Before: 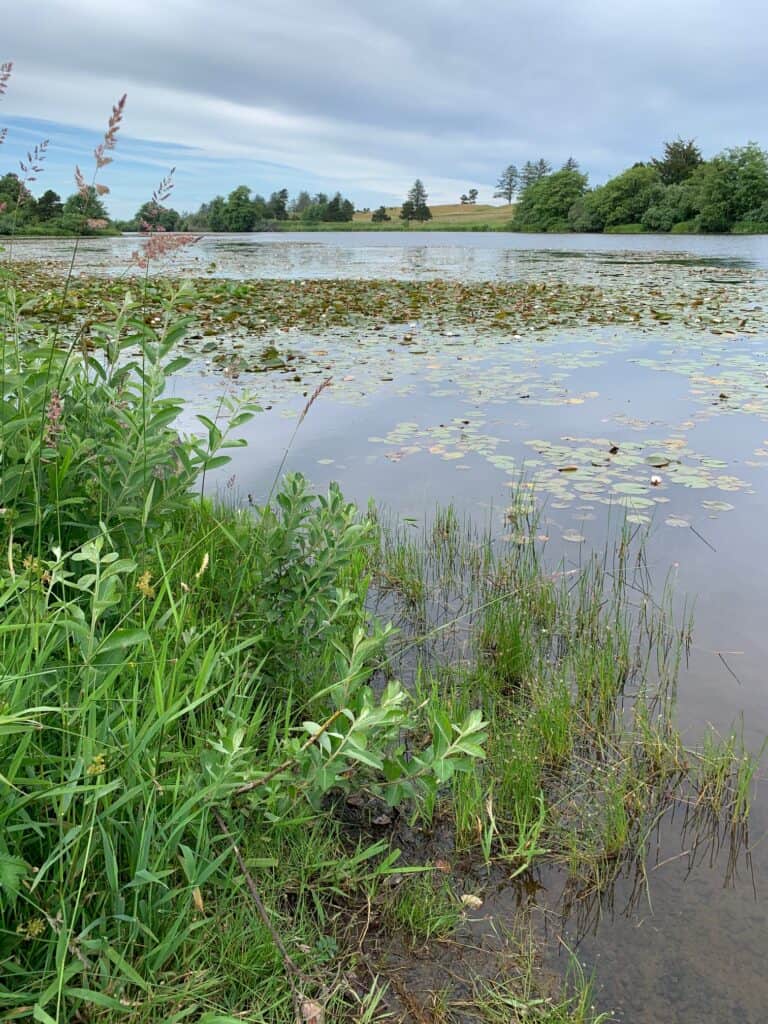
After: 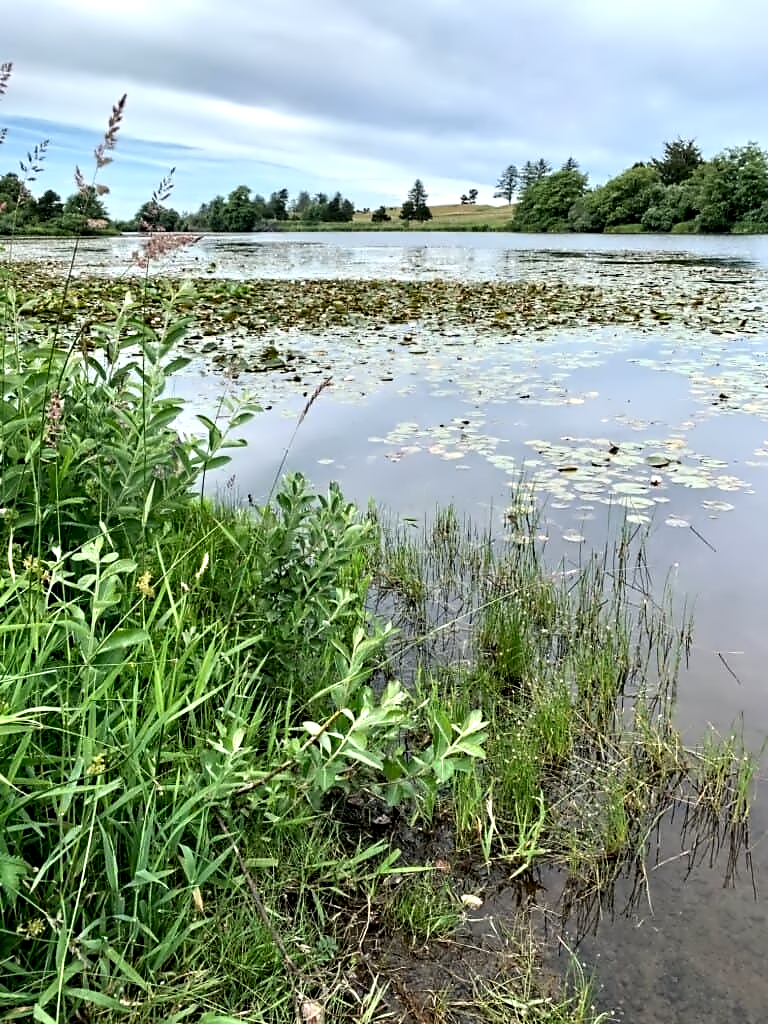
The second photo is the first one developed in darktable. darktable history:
exposure: black level correction 0.004, exposure 0.014 EV, compensate highlight preservation false
tone equalizer: -8 EV -0.417 EV, -7 EV -0.389 EV, -6 EV -0.333 EV, -5 EV -0.222 EV, -3 EV 0.222 EV, -2 EV 0.333 EV, -1 EV 0.389 EV, +0 EV 0.417 EV, edges refinement/feathering 500, mask exposure compensation -1.57 EV, preserve details no
contrast equalizer: octaves 7, y [[0.5, 0.542, 0.583, 0.625, 0.667, 0.708], [0.5 ×6], [0.5 ×6], [0, 0.033, 0.067, 0.1, 0.133, 0.167], [0, 0.05, 0.1, 0.15, 0.2, 0.25]]
